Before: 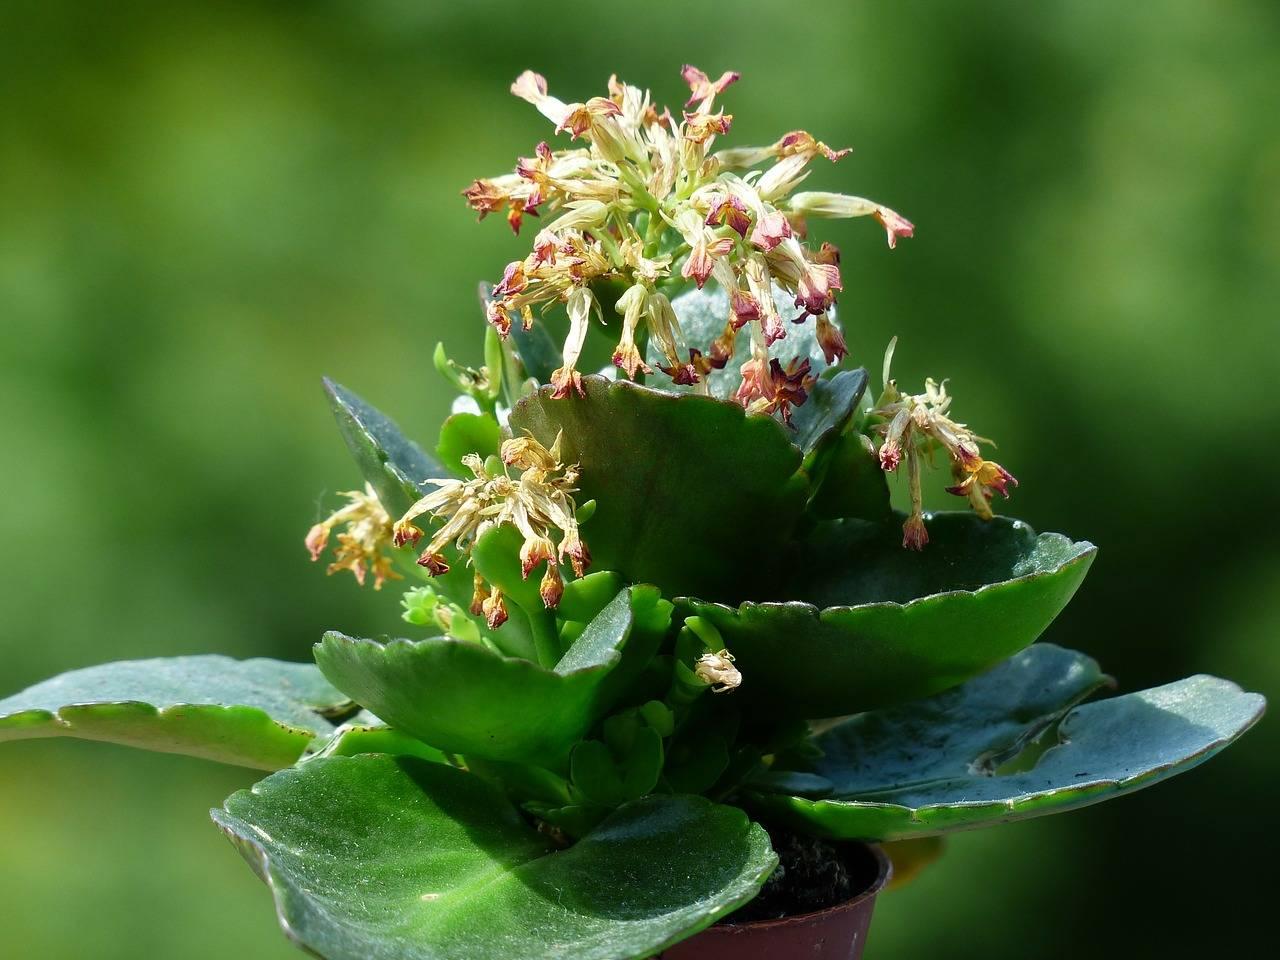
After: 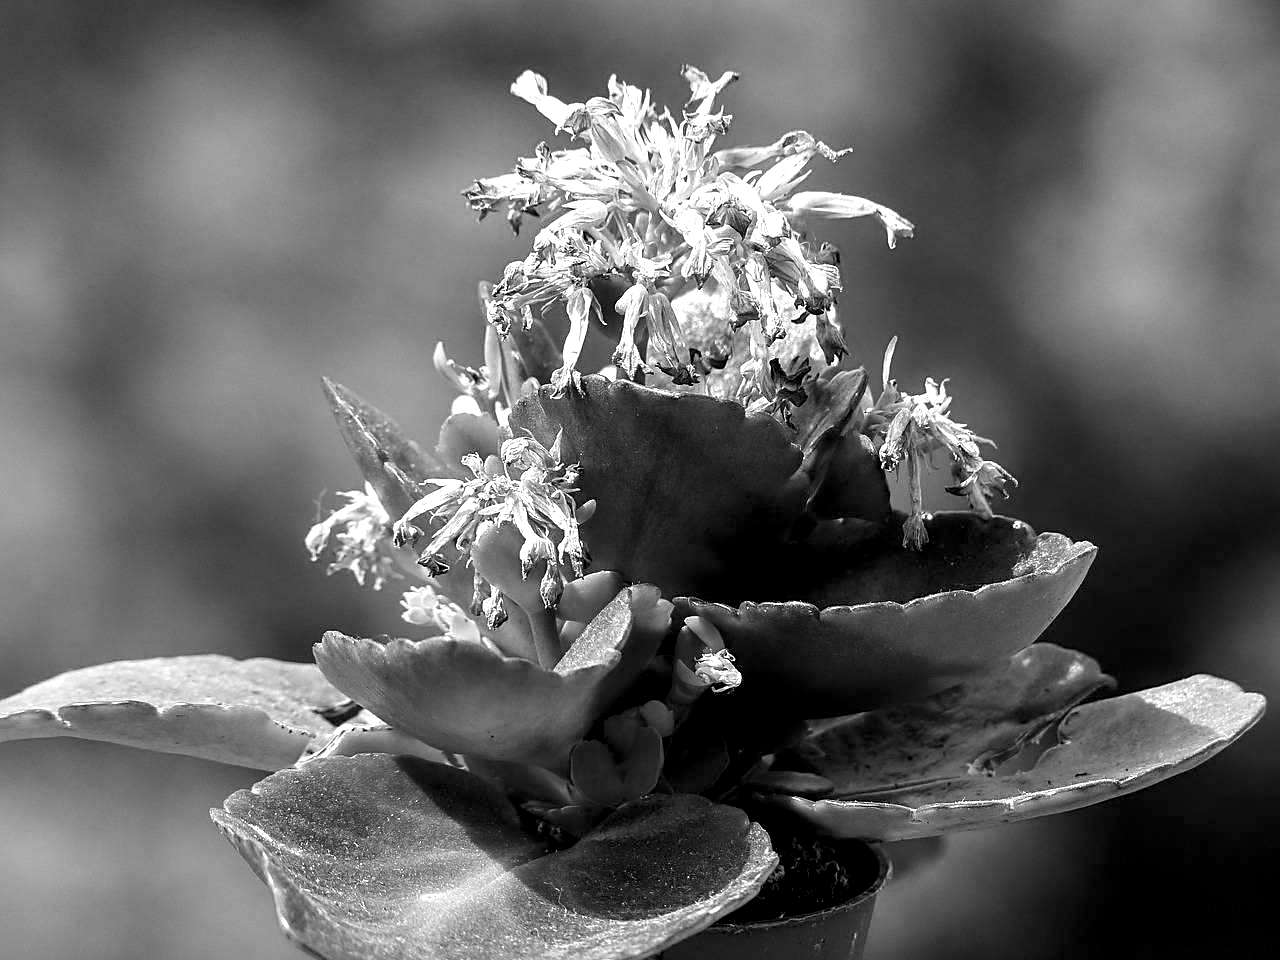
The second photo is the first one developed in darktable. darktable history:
sharpen: amount 0.575
monochrome: a -6.99, b 35.61, size 1.4
local contrast: detail 135%, midtone range 0.75
levels: levels [0, 0.476, 0.951]
